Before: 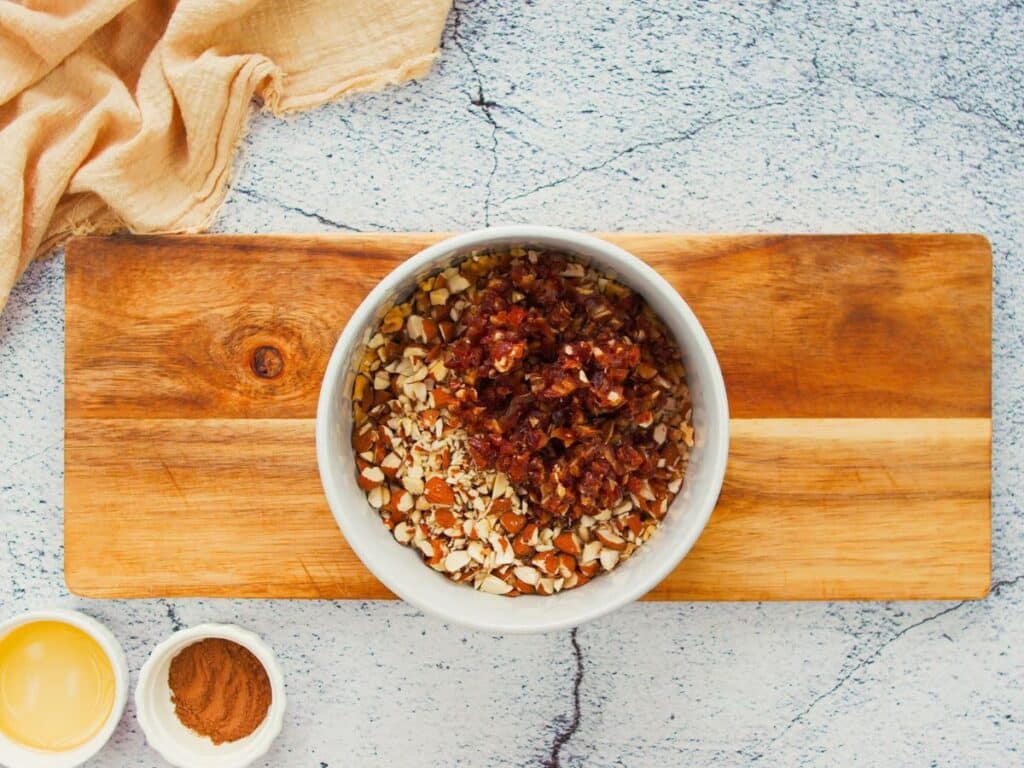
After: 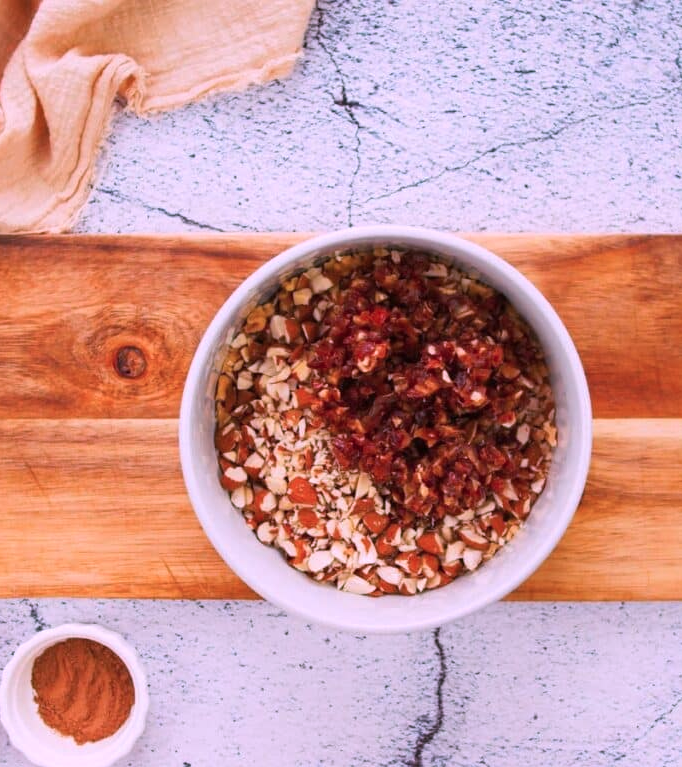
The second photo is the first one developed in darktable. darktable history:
color correction: highlights a* 15.46, highlights b* -20.56
crop and rotate: left 13.409%, right 19.924%
